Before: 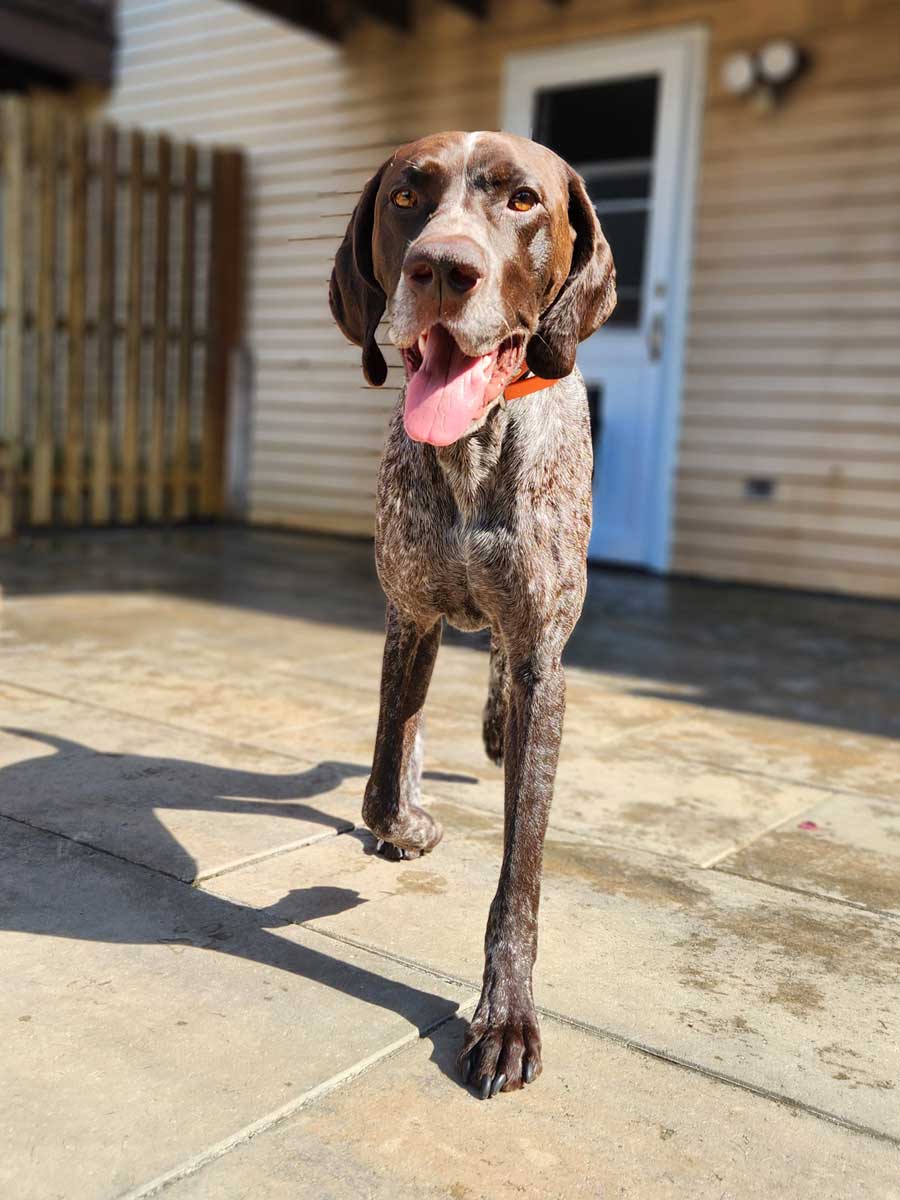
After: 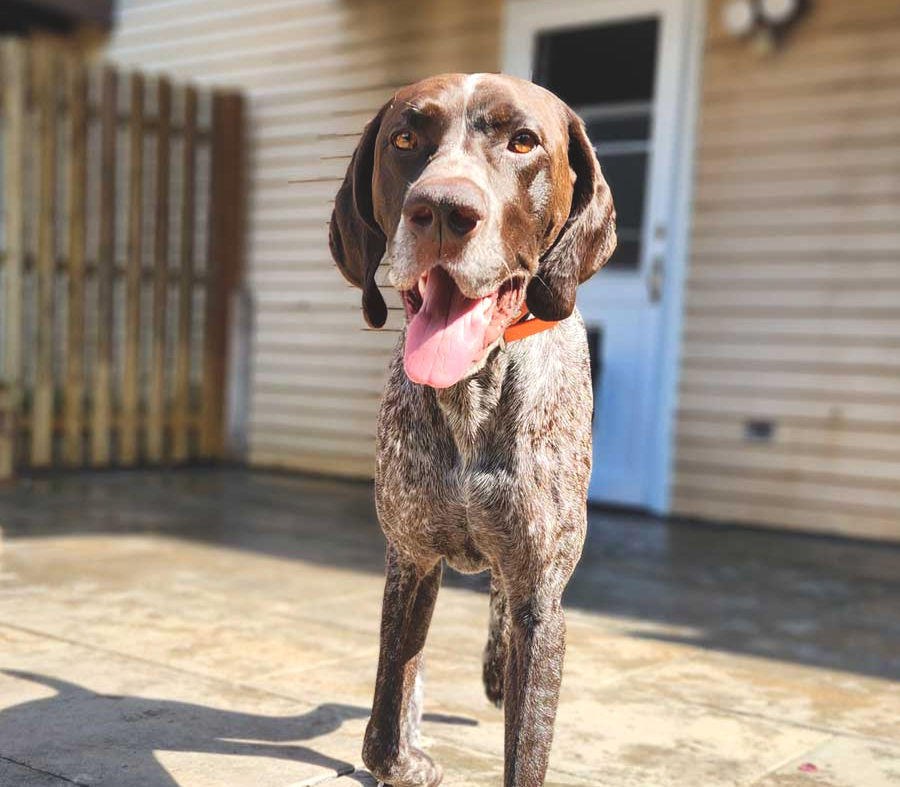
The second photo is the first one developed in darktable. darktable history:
crop and rotate: top 4.848%, bottom 29.503%
exposure: exposure 0.2 EV, compensate highlight preservation false
color balance: lift [1.007, 1, 1, 1], gamma [1.097, 1, 1, 1]
